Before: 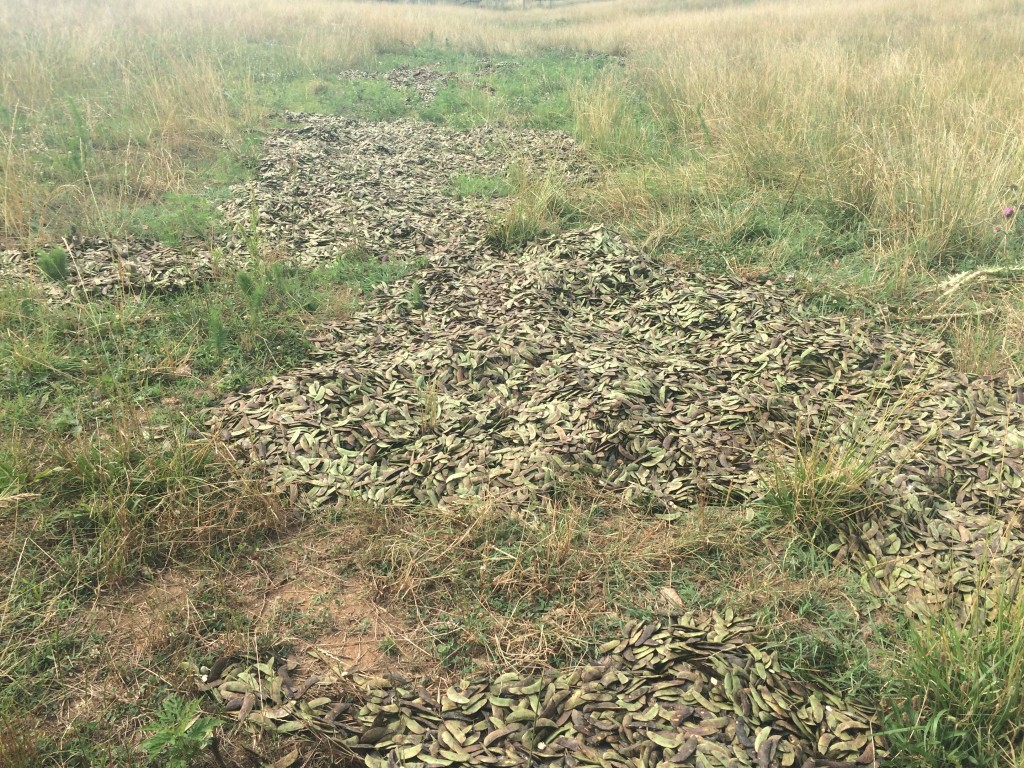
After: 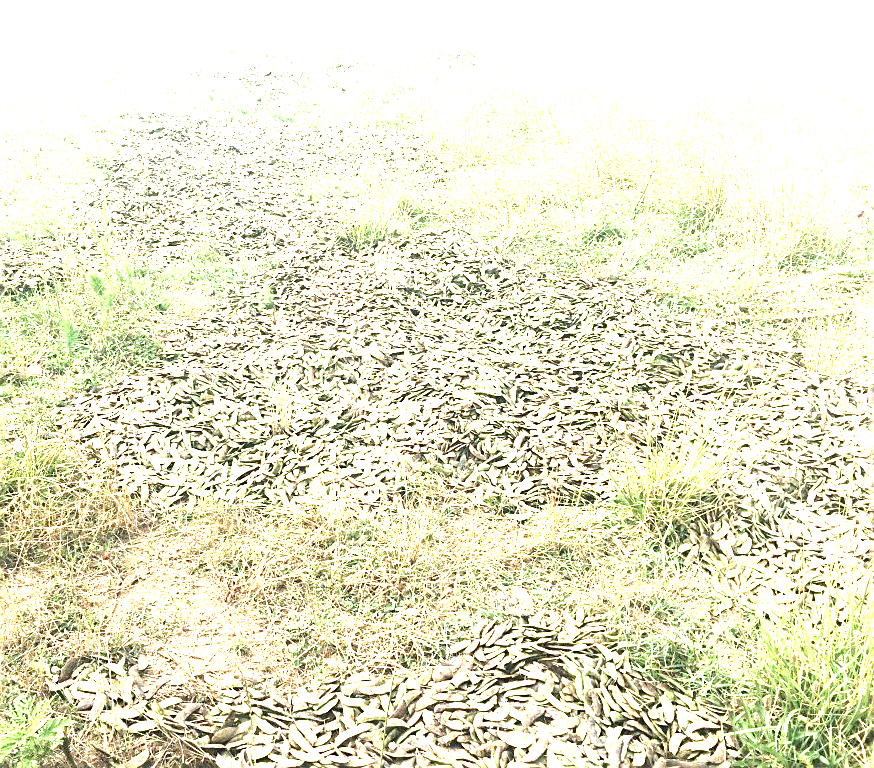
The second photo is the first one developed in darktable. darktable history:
exposure: black level correction 0.005, exposure 2.079 EV, compensate exposure bias true, compensate highlight preservation false
tone equalizer: -8 EV -0.381 EV, -7 EV -0.382 EV, -6 EV -0.303 EV, -5 EV -0.214 EV, -3 EV 0.231 EV, -2 EV 0.335 EV, -1 EV 0.366 EV, +0 EV 0.414 EV, edges refinement/feathering 500, mask exposure compensation -1.57 EV, preserve details no
crop and rotate: left 14.558%
sharpen: on, module defaults
